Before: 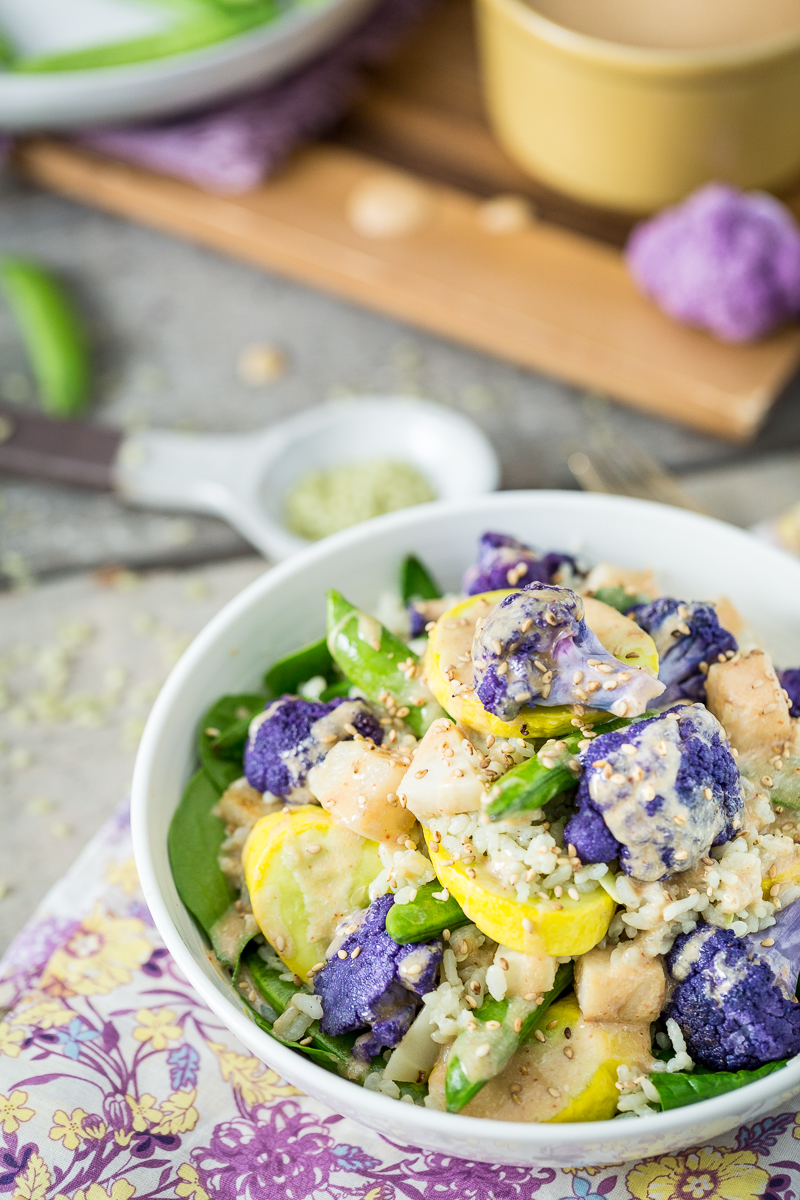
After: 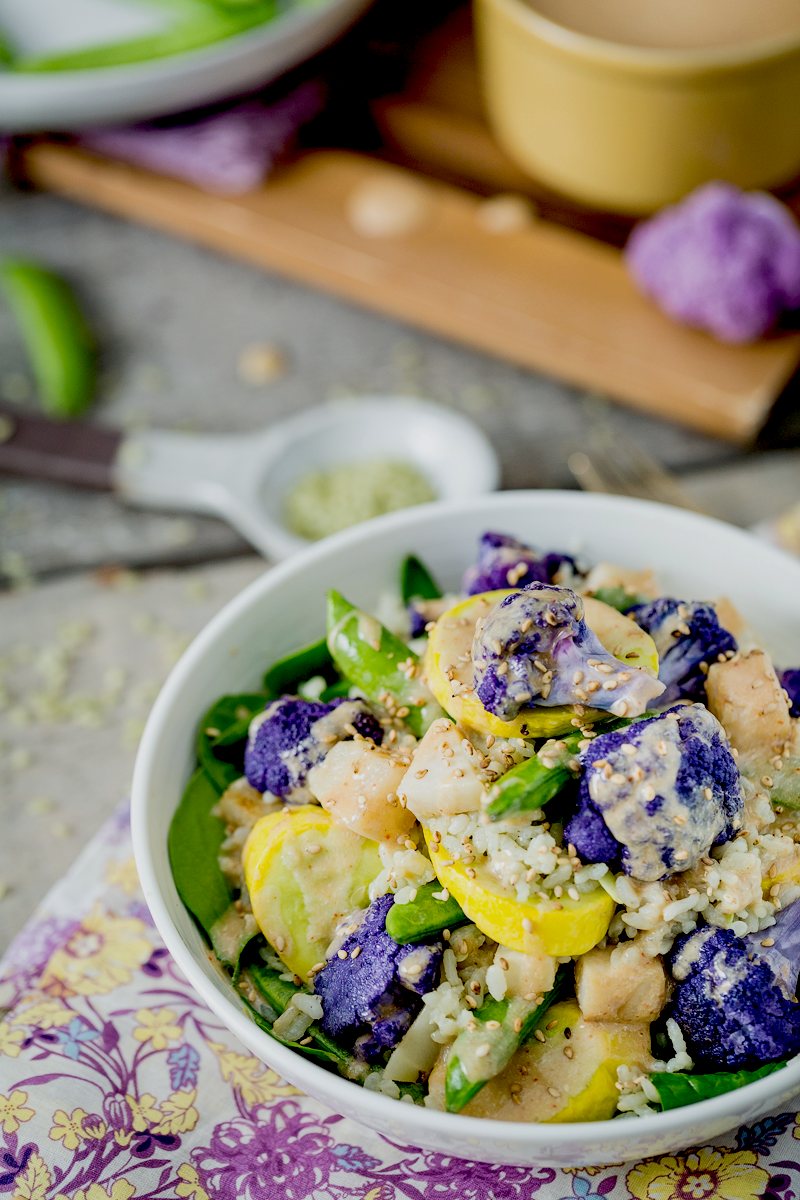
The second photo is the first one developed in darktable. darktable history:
exposure: black level correction 0.046, exposure -0.233 EV, compensate highlight preservation false
base curve: curves: ch0 [(0, 0) (0.74, 0.67) (1, 1)], preserve colors none
